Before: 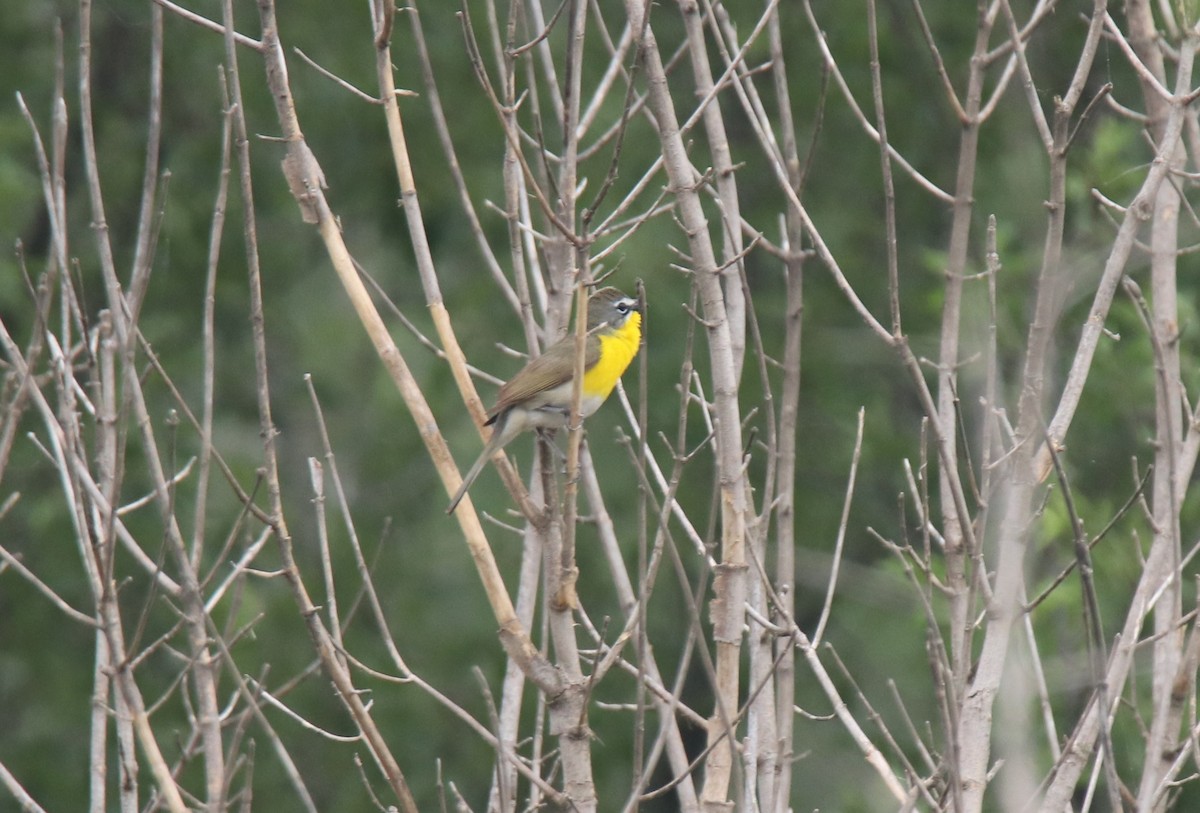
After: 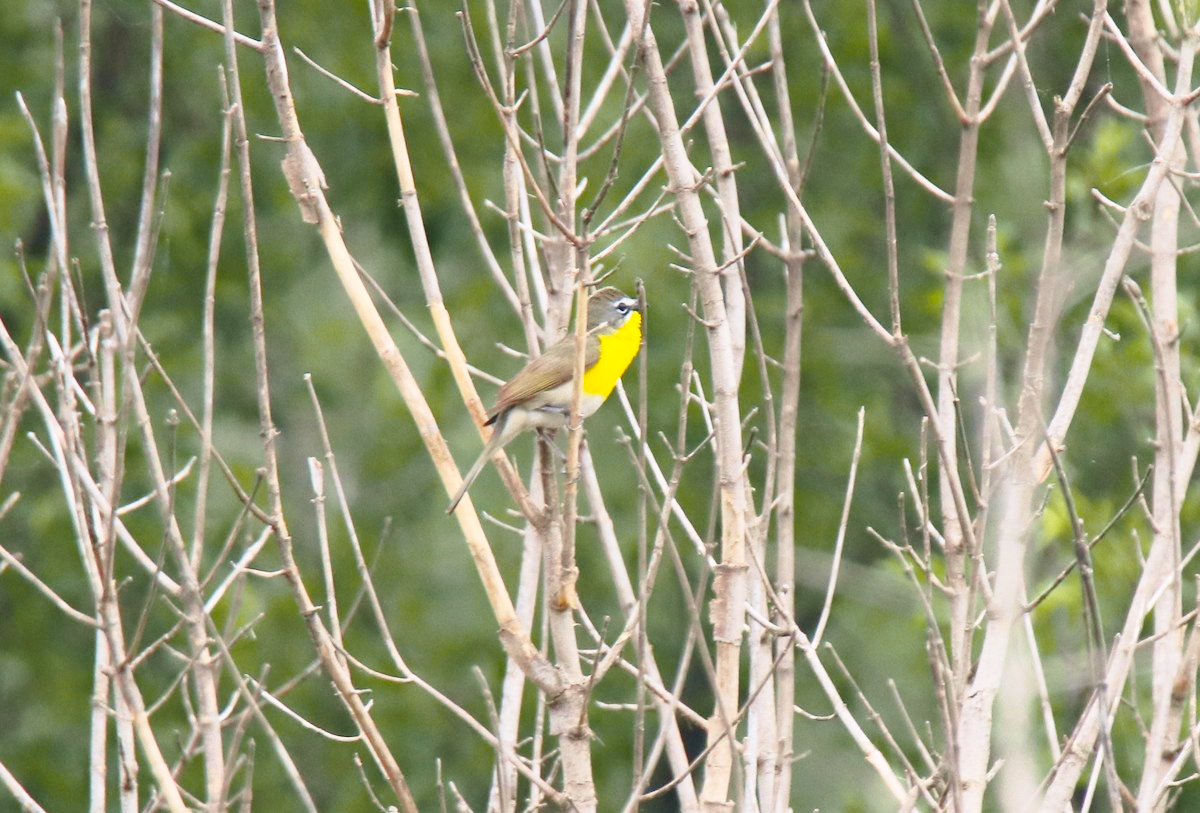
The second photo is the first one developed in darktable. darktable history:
base curve: curves: ch0 [(0, 0) (0.028, 0.03) (0.121, 0.232) (0.46, 0.748) (0.859, 0.968) (1, 1)], preserve colors none
tone curve: curves: ch0 [(0, 0.024) (0.119, 0.146) (0.474, 0.464) (0.718, 0.721) (0.817, 0.839) (1, 0.998)]; ch1 [(0, 0) (0.377, 0.416) (0.439, 0.451) (0.477, 0.477) (0.501, 0.504) (0.538, 0.544) (0.58, 0.602) (0.664, 0.676) (0.783, 0.804) (1, 1)]; ch2 [(0, 0) (0.38, 0.405) (0.463, 0.456) (0.498, 0.497) (0.524, 0.535) (0.578, 0.576) (0.648, 0.665) (1, 1)], color space Lab, independent channels, preserve colors none
color balance rgb: perceptual saturation grading › global saturation 30%
